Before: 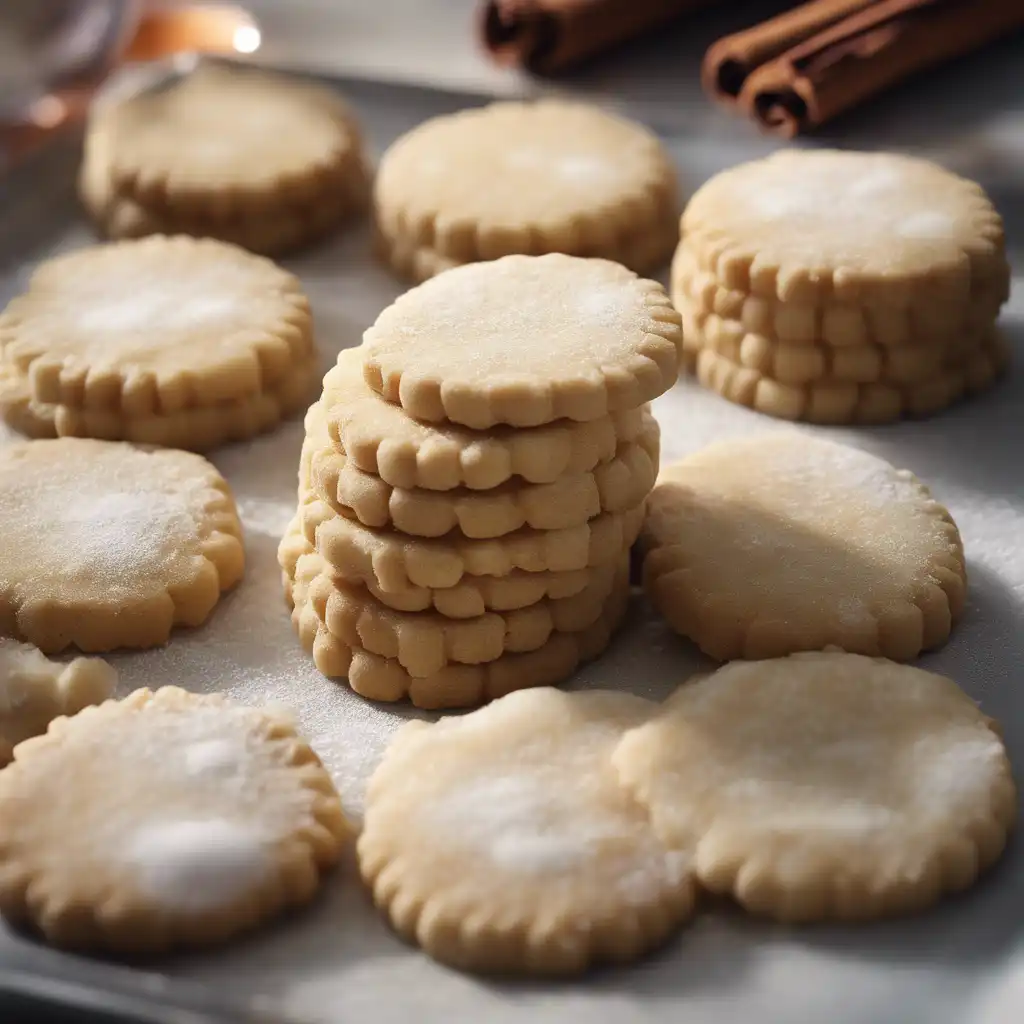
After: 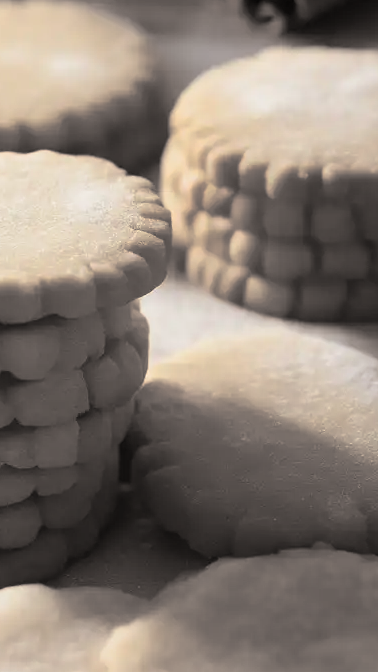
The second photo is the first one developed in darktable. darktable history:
crop and rotate: left 49.936%, top 10.094%, right 13.136%, bottom 24.256%
split-toning: shadows › hue 26°, shadows › saturation 0.09, highlights › hue 40°, highlights › saturation 0.18, balance -63, compress 0%
